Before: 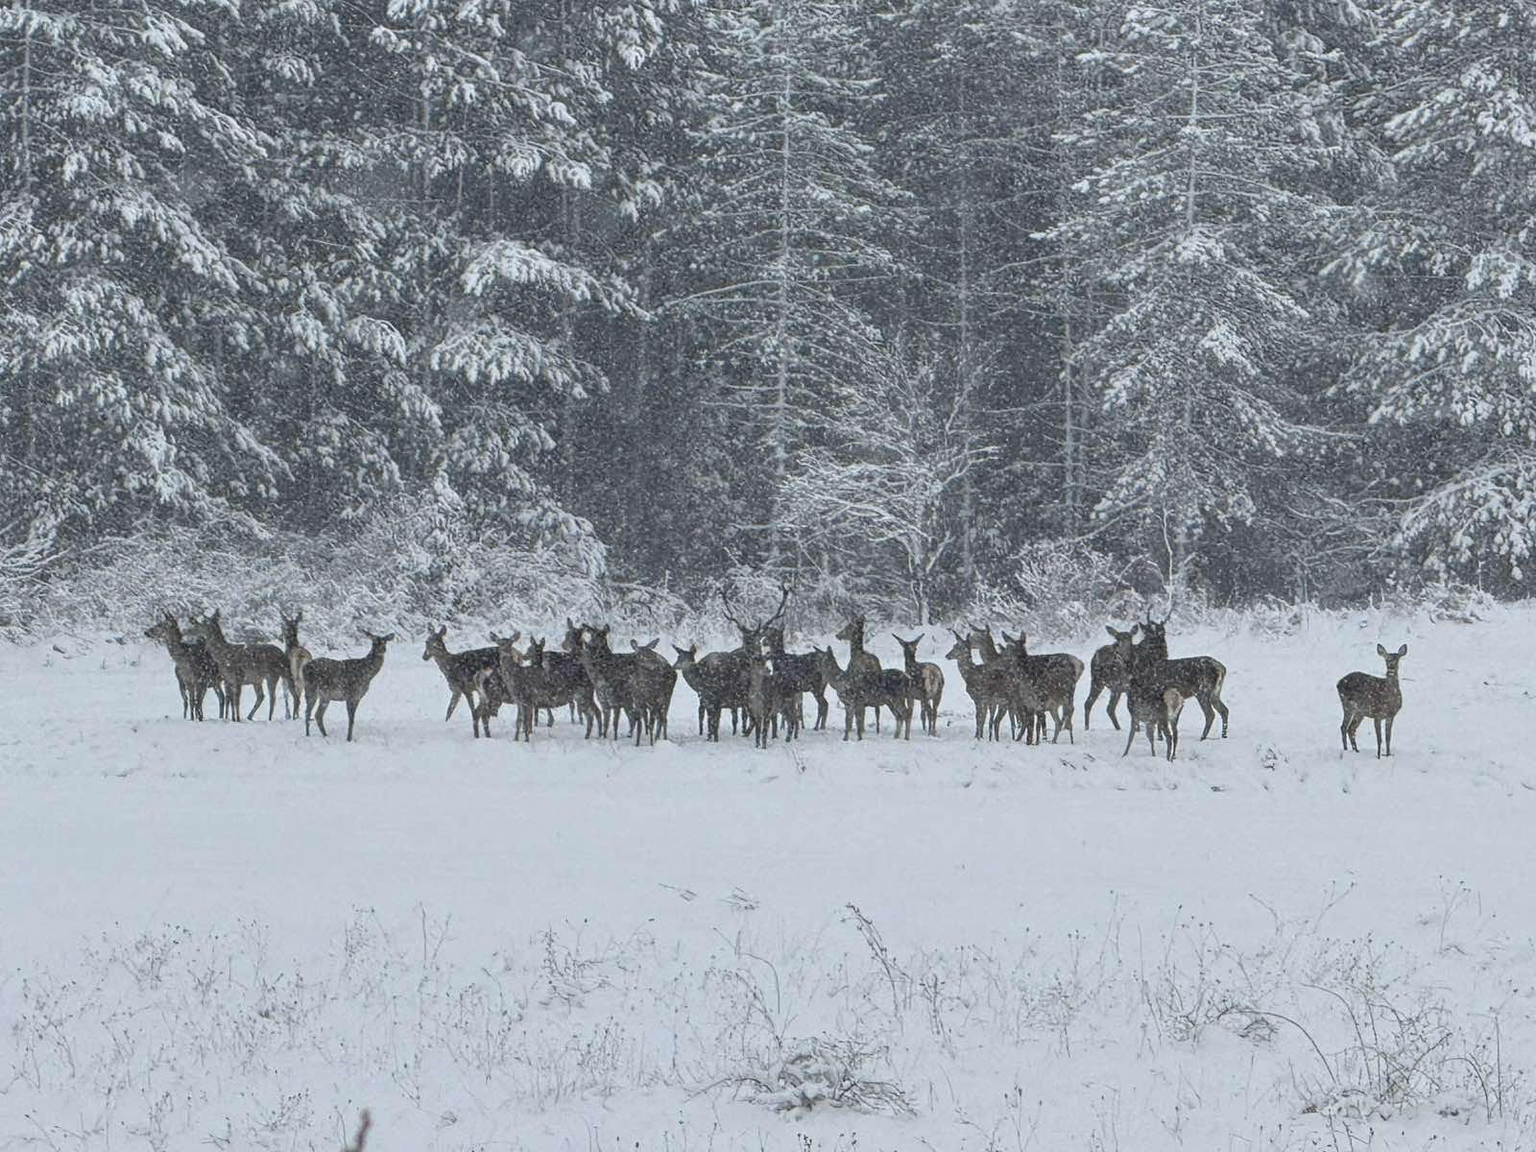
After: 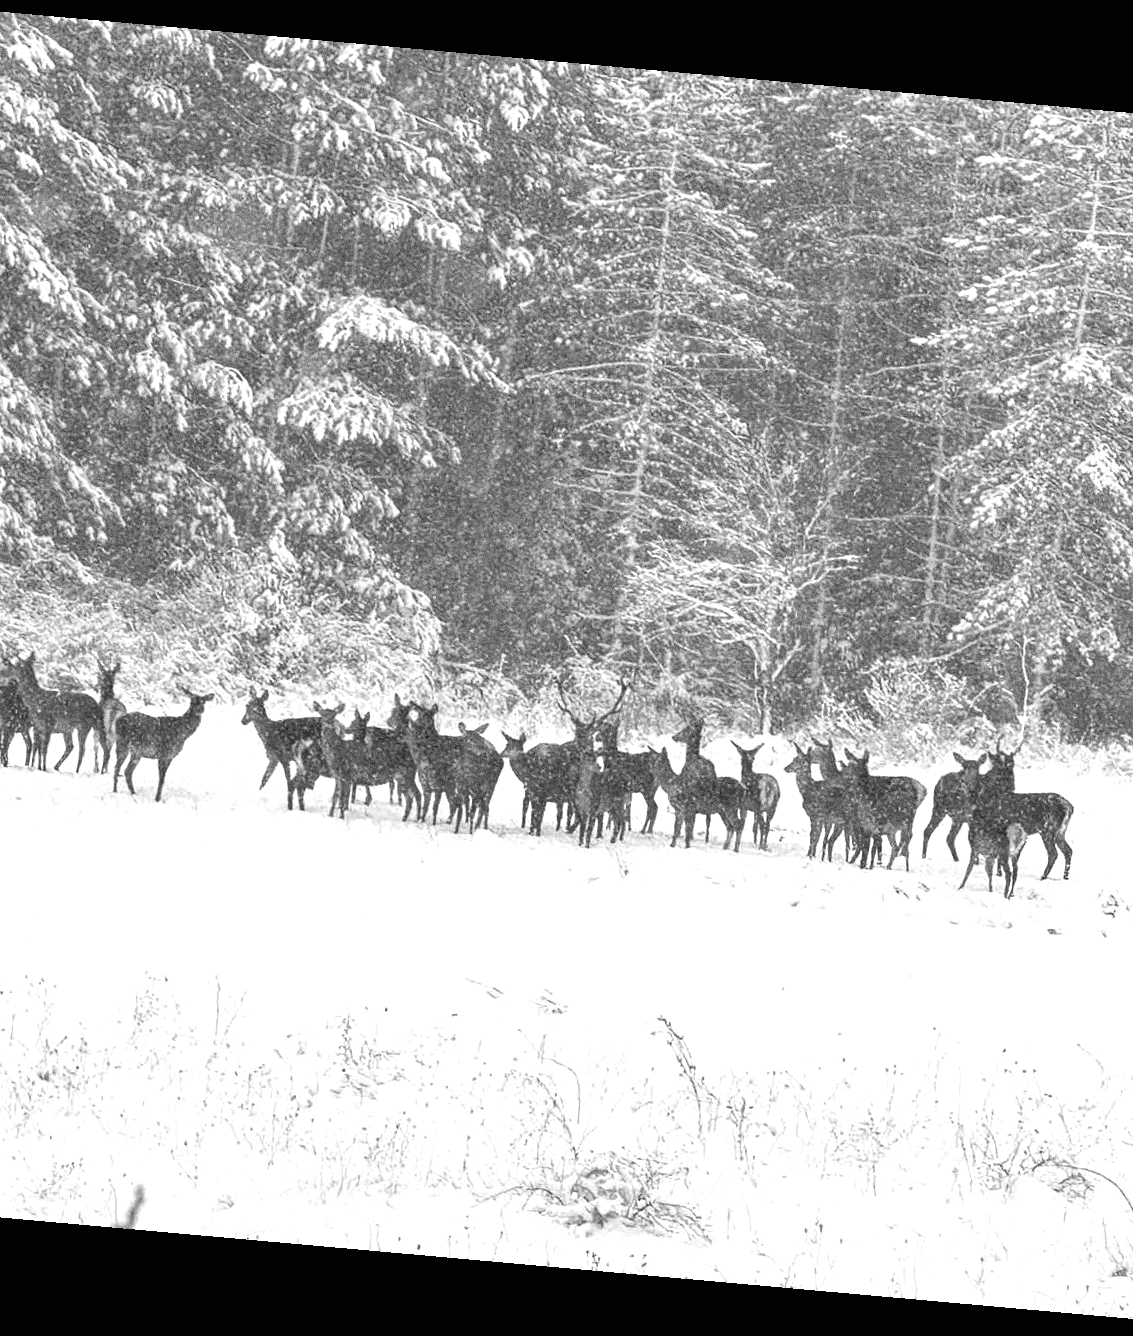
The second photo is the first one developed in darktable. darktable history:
crop and rotate: left 14.385%, right 18.948%
grain: coarseness 0.09 ISO, strength 40%
shadows and highlights: shadows 29.61, highlights -30.47, low approximation 0.01, soften with gaussian
rotate and perspective: rotation 5.12°, automatic cropping off
exposure: black level correction 0, exposure 0.95 EV, compensate exposure bias true, compensate highlight preservation false
levels: mode automatic
monochrome: a 16.01, b -2.65, highlights 0.52
